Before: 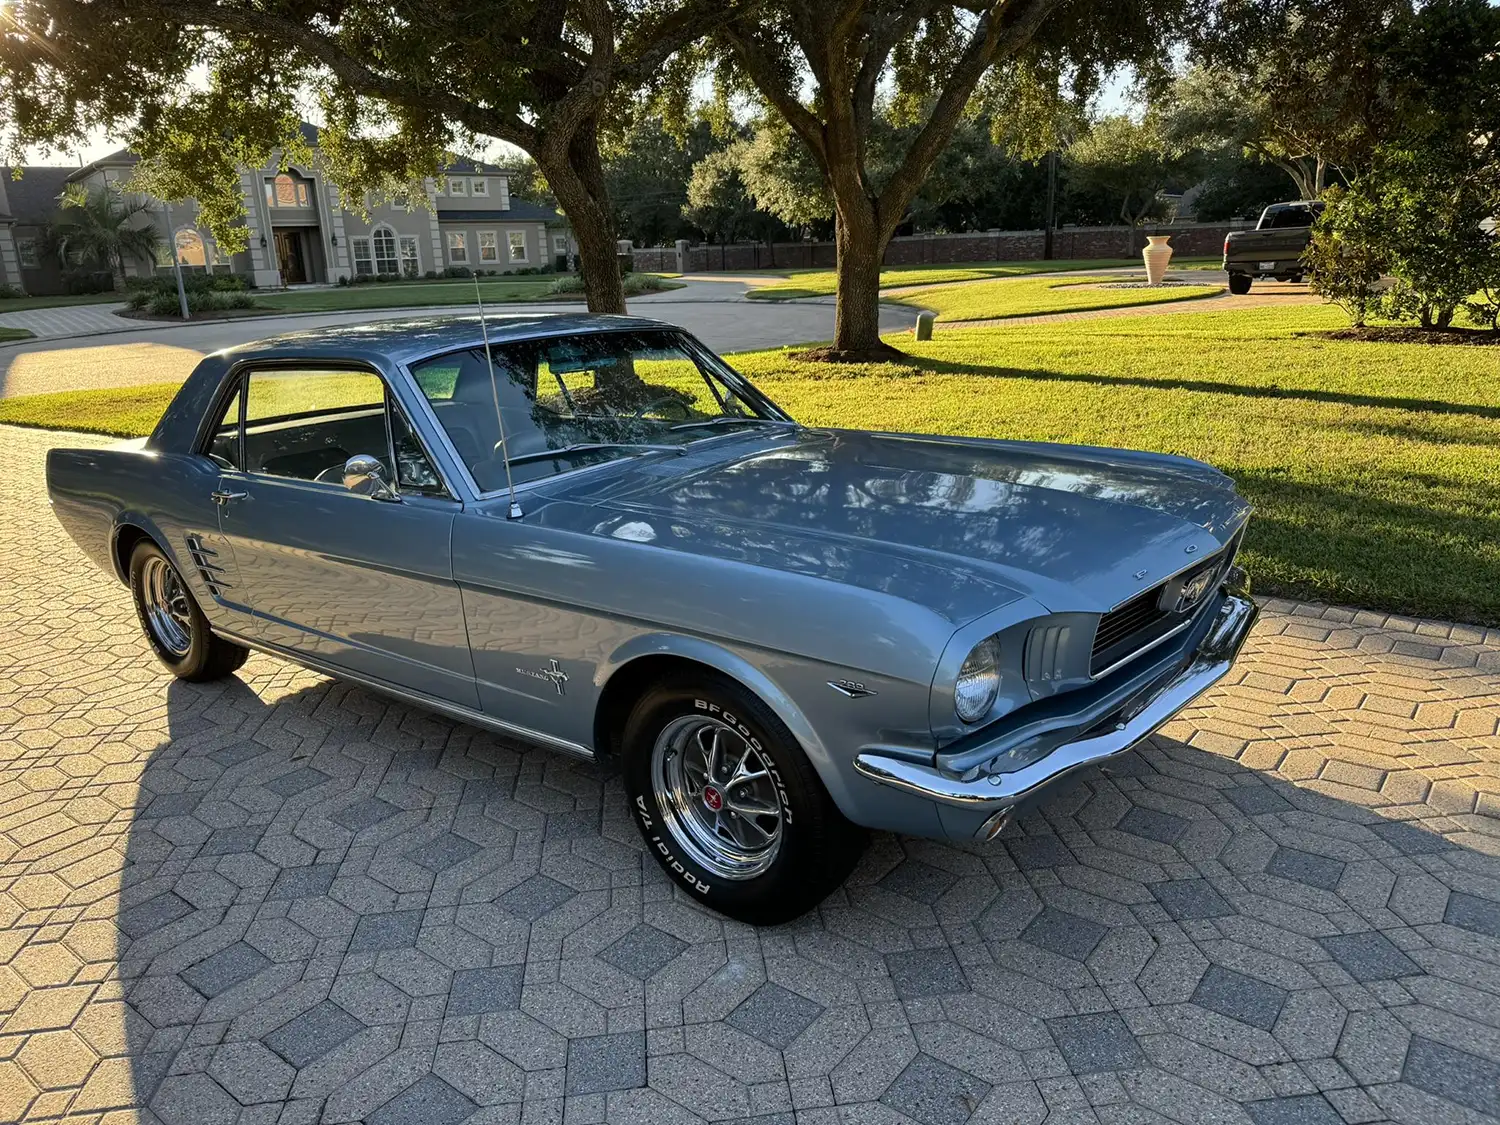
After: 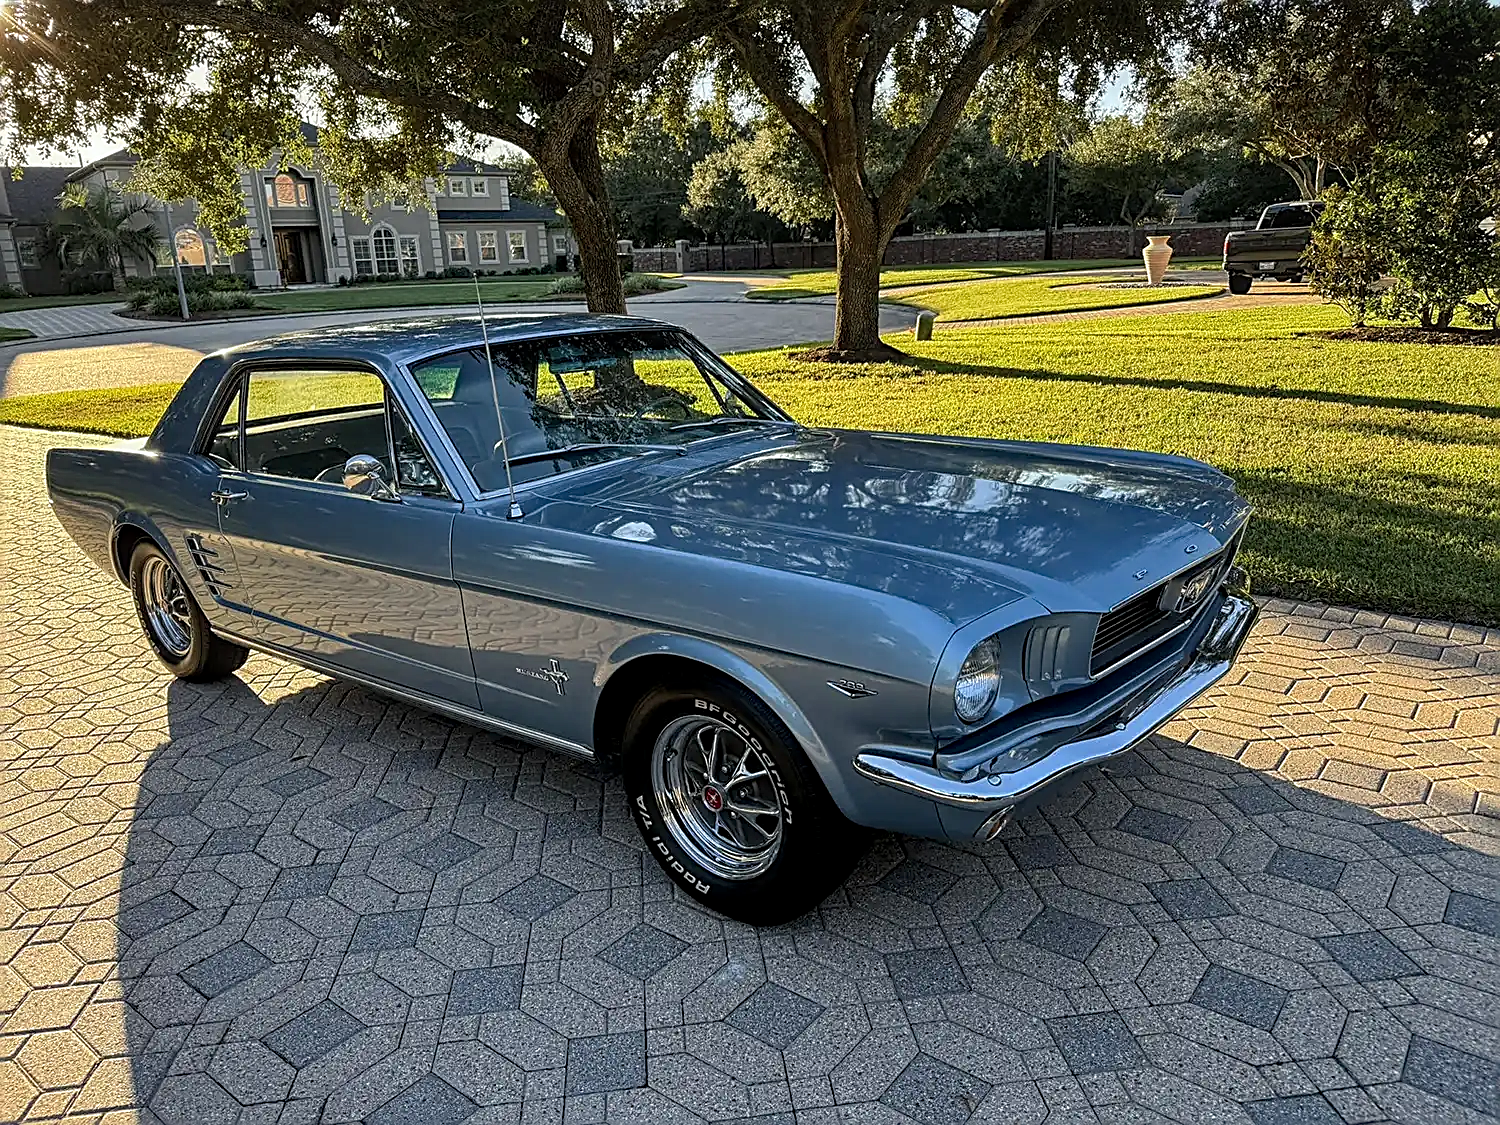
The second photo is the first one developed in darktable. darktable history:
sharpen: amount 0.897
haze removal: compatibility mode true, adaptive false
local contrast: on, module defaults
